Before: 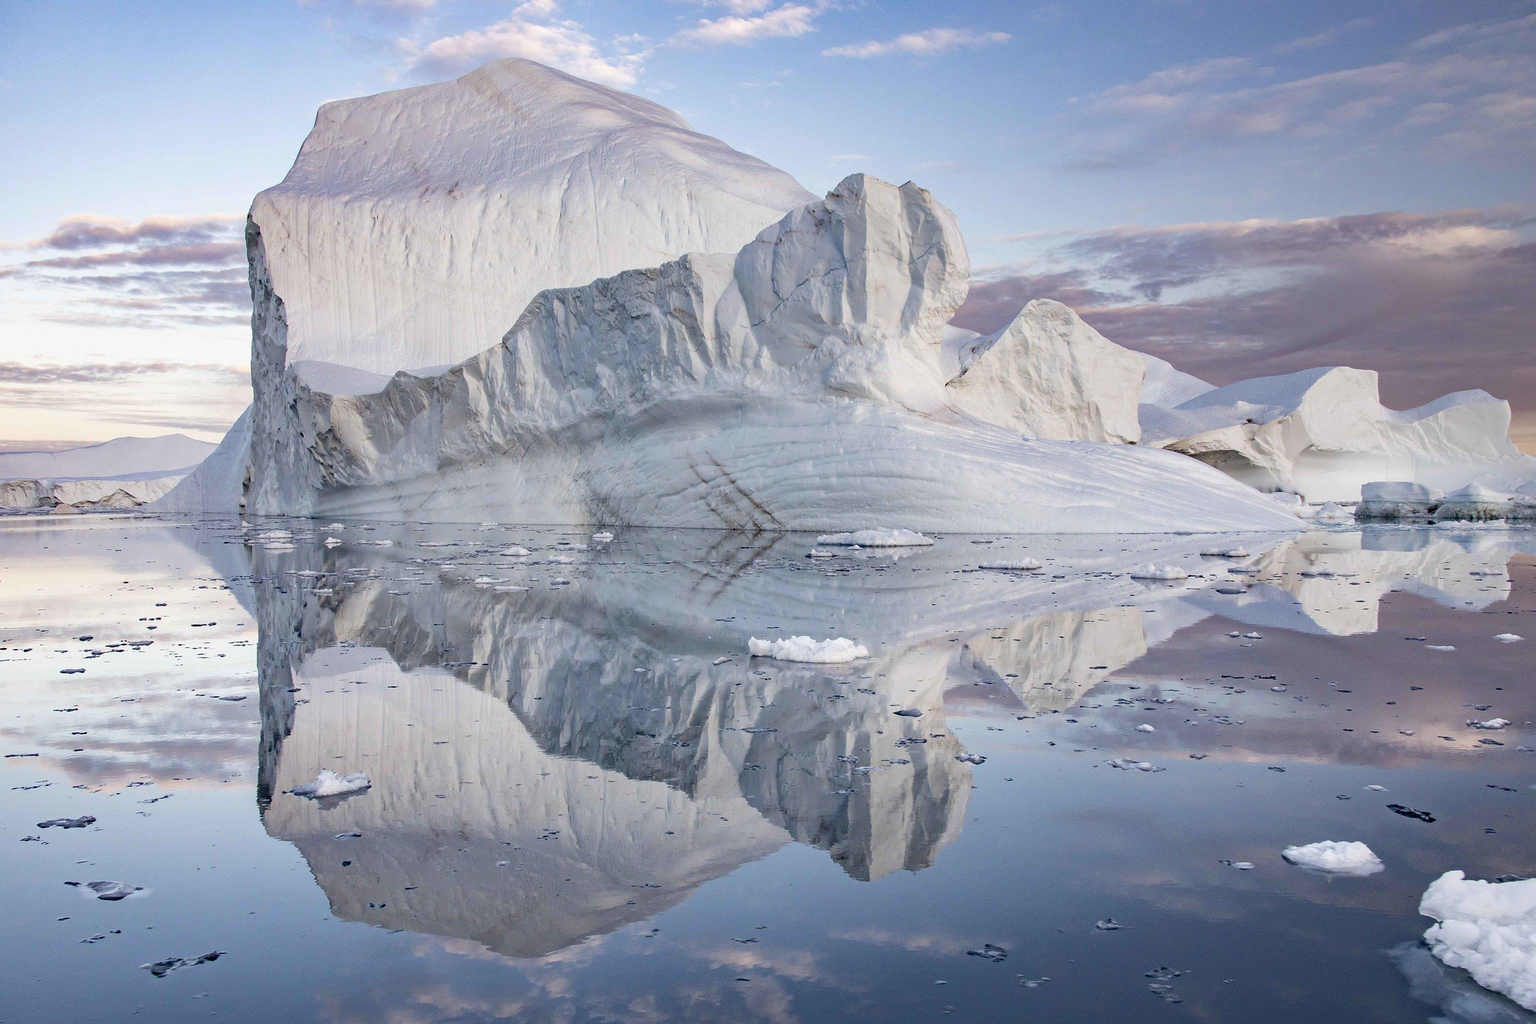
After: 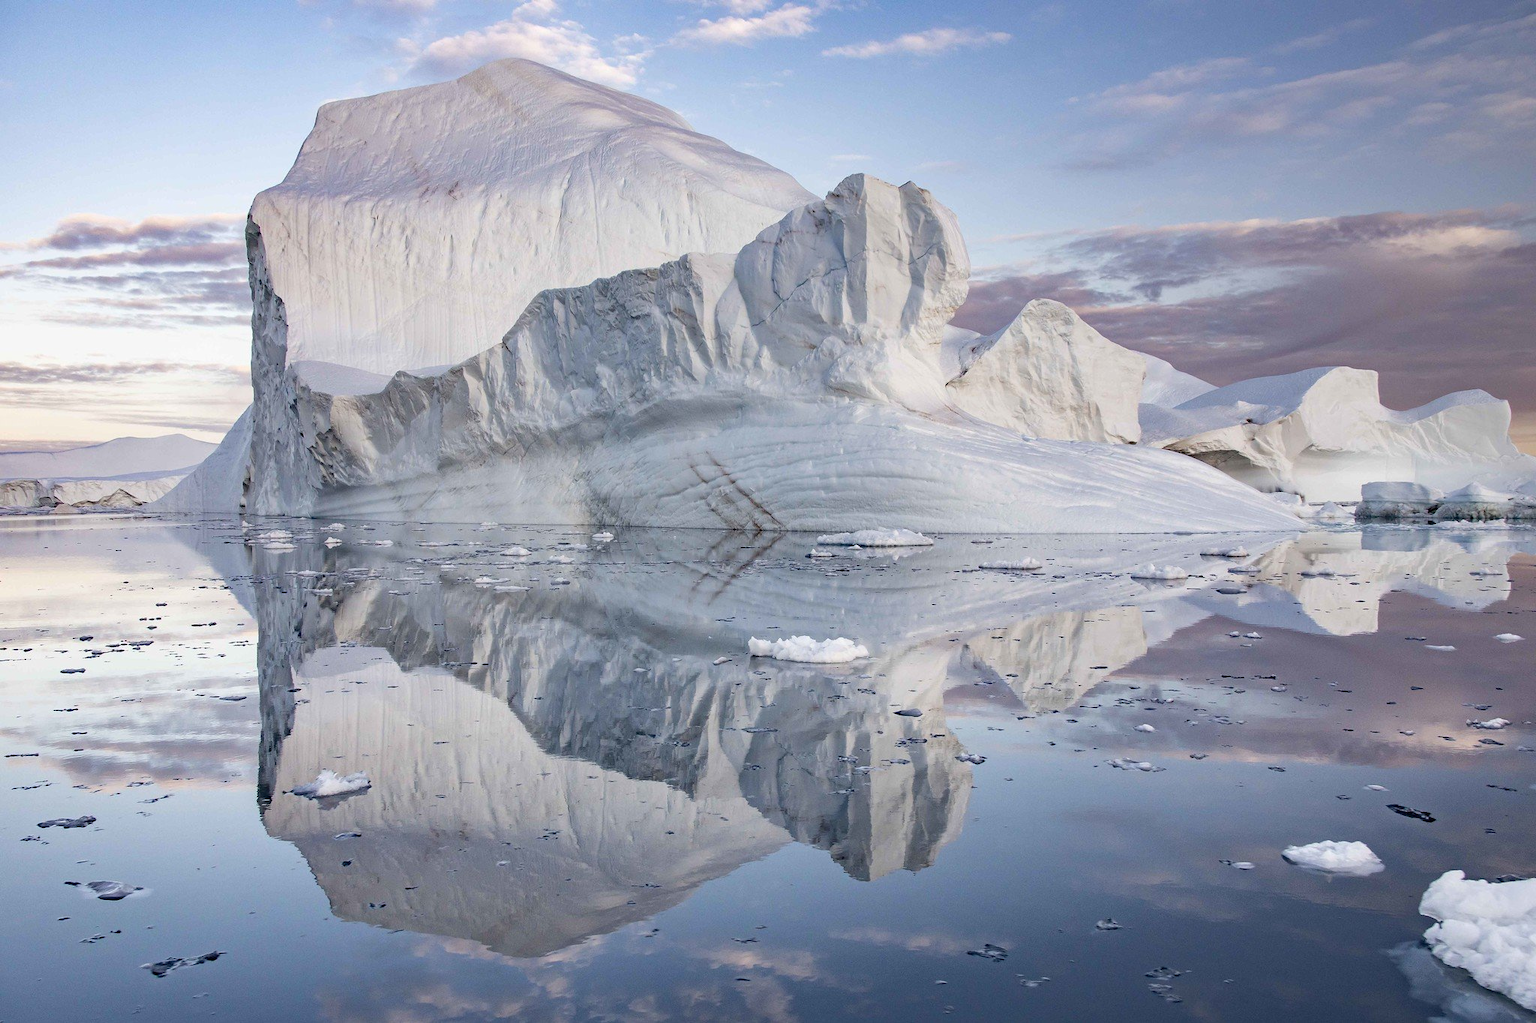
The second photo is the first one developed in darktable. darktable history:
local contrast: mode bilateral grid, contrast 15, coarseness 36, detail 104%, midtone range 0.2
